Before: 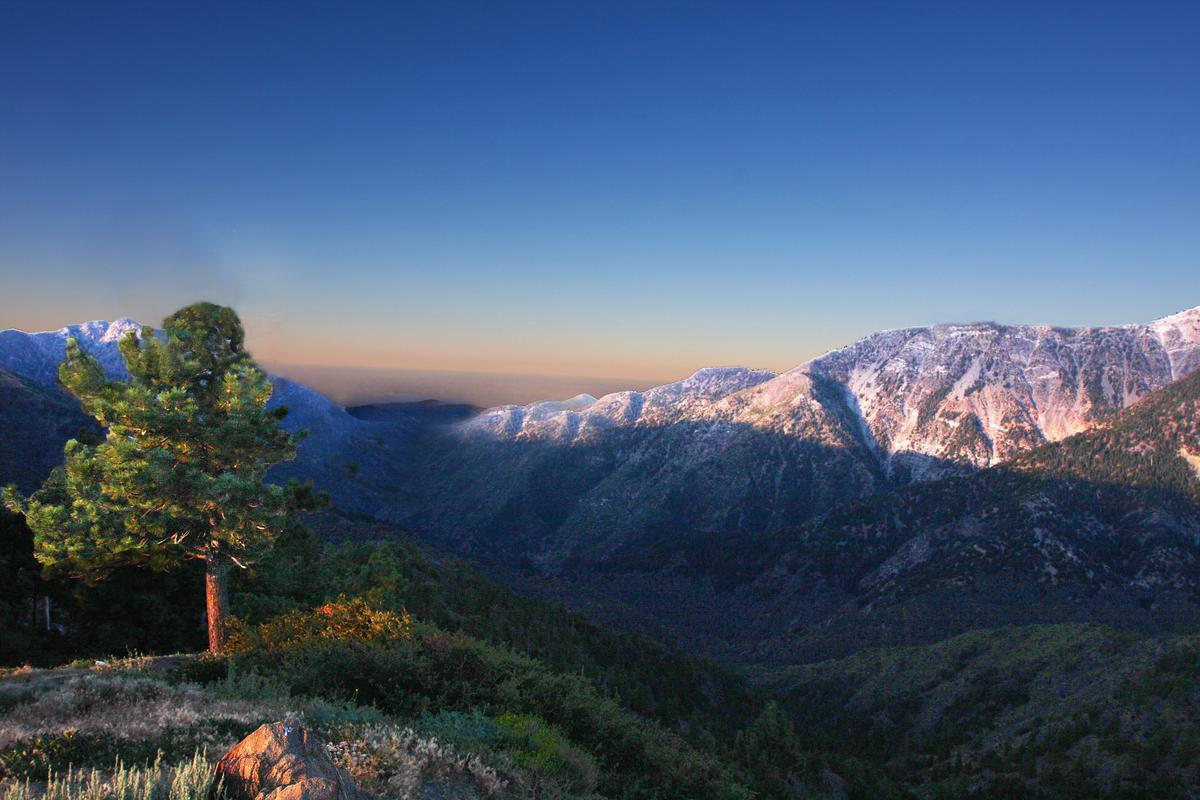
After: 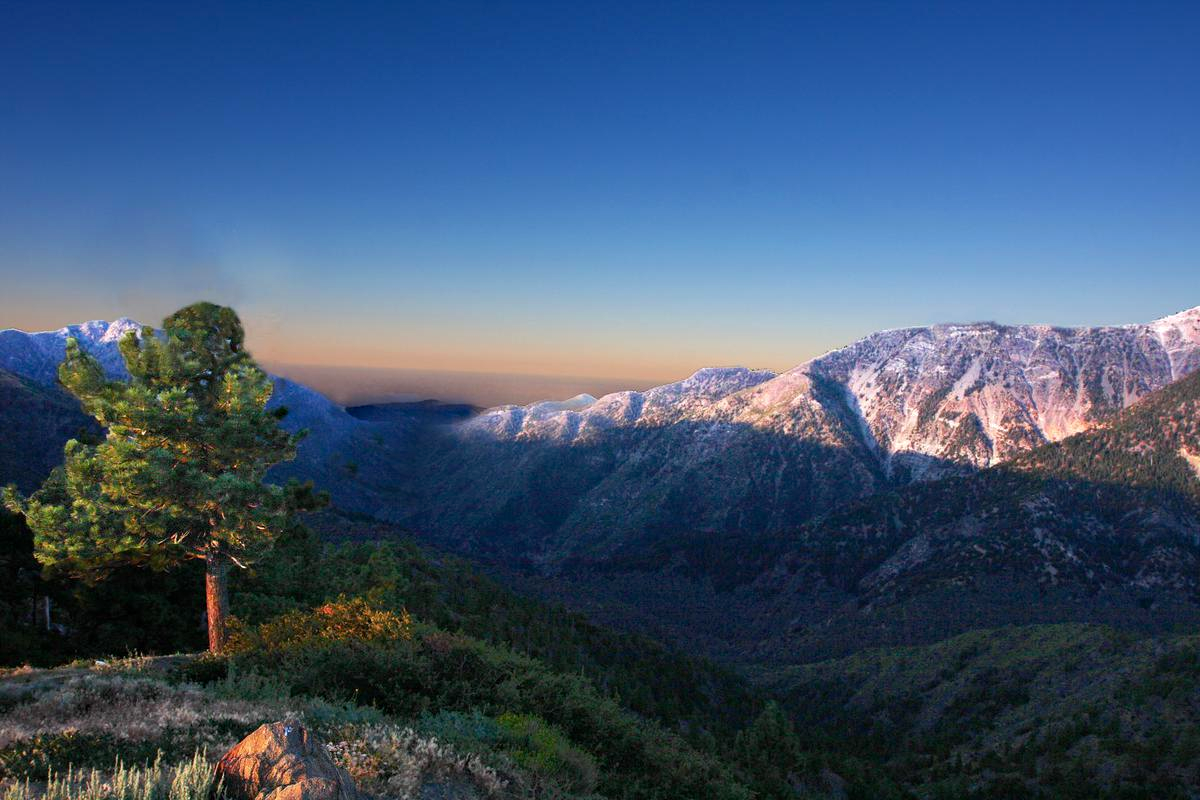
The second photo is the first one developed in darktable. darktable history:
exposure: black level correction 0.001, compensate highlight preservation false
haze removal: compatibility mode true, adaptive false
